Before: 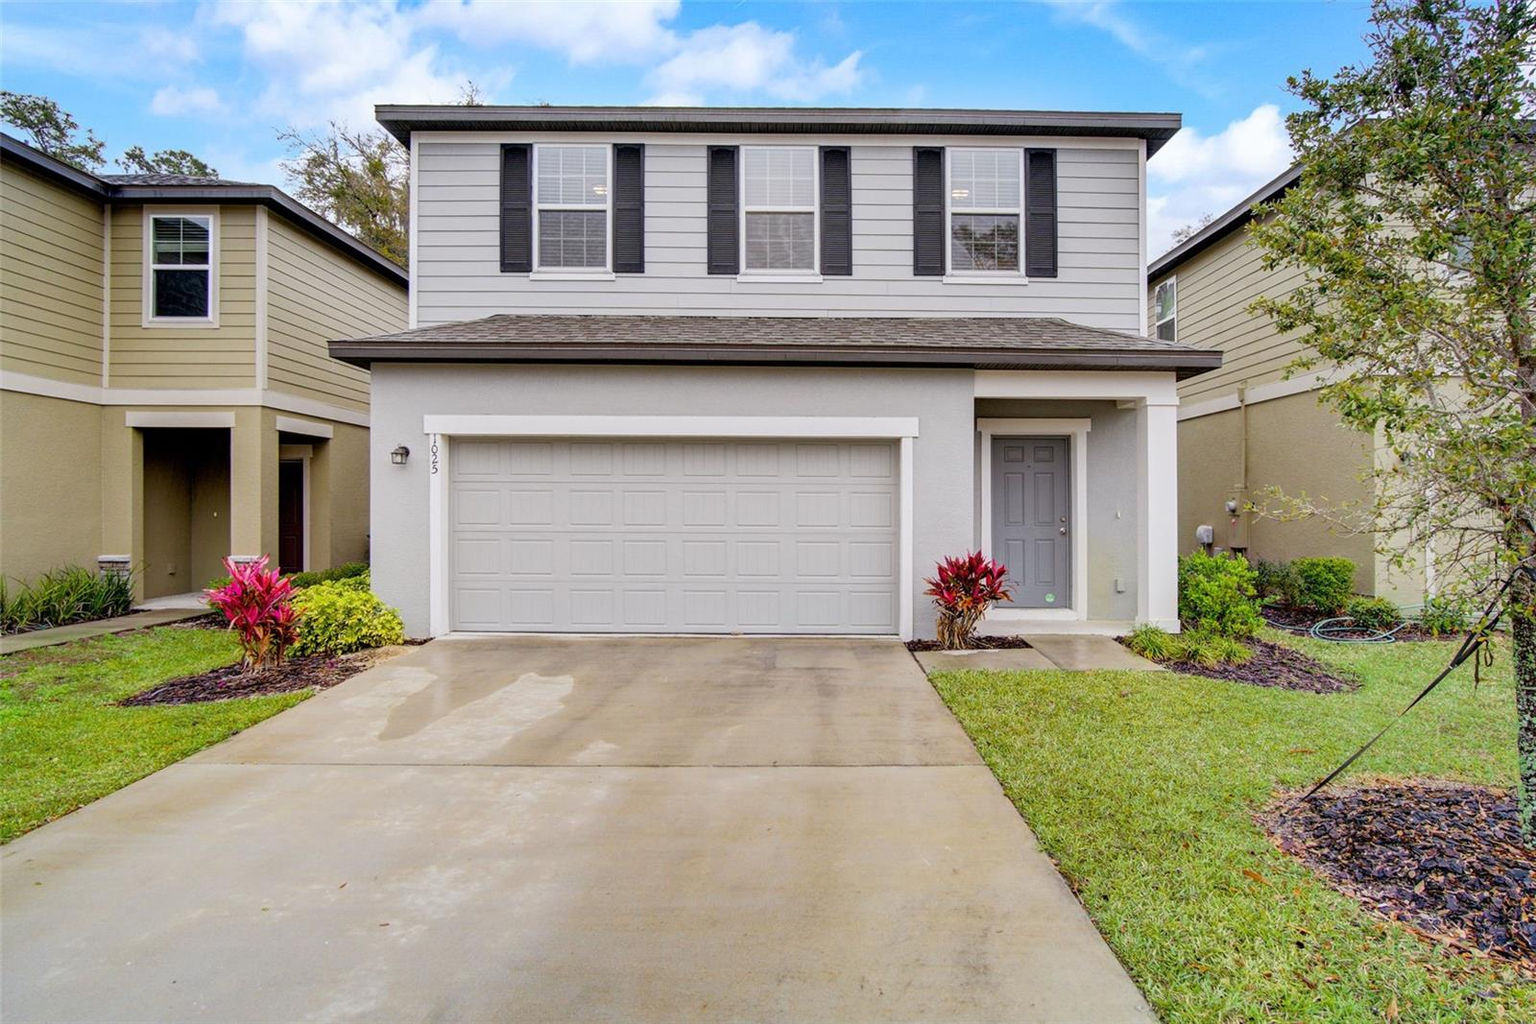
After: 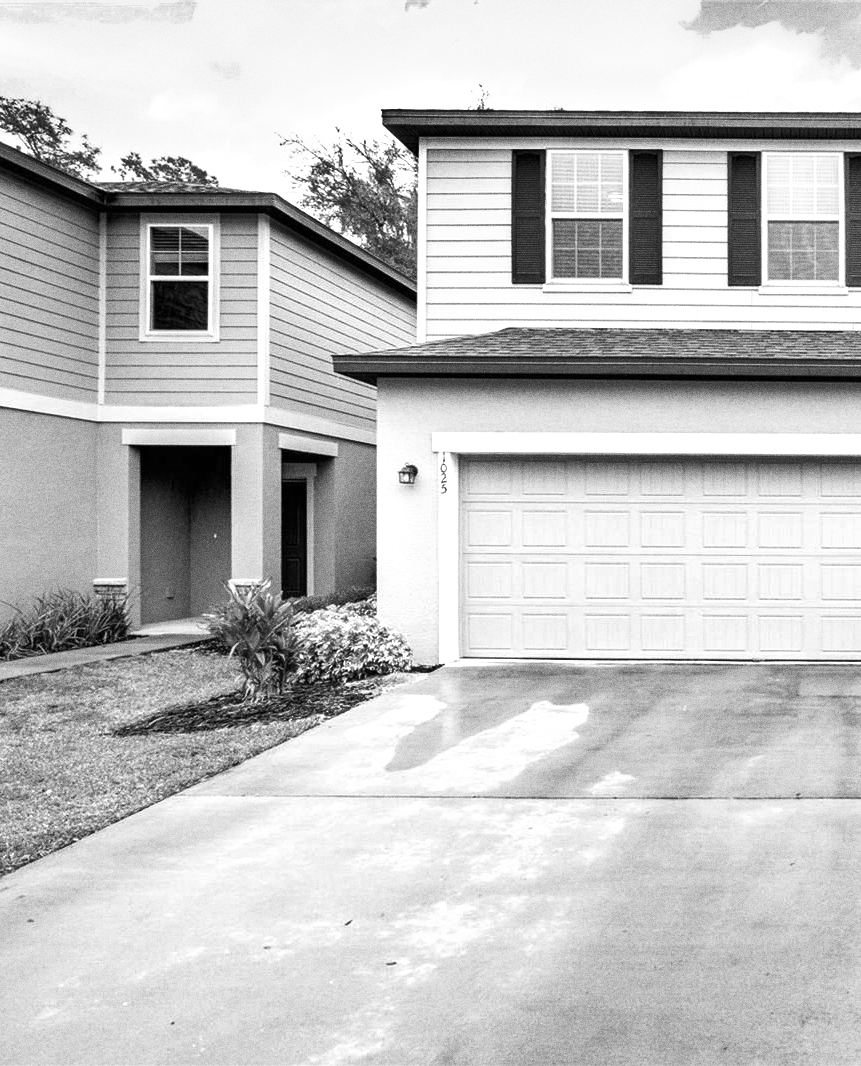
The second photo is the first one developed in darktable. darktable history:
crop: left 0.587%, right 45.588%, bottom 0.086%
color balance rgb: perceptual saturation grading › global saturation 20%, perceptual saturation grading › highlights -25%, perceptual saturation grading › shadows 50%
shadows and highlights: soften with gaussian
exposure: black level correction 0, exposure 0.9 EV, compensate highlight preservation false
color contrast: green-magenta contrast 0.96
monochrome: a -6.99, b 35.61, size 1.4
grain: coarseness 0.09 ISO, strength 40%
